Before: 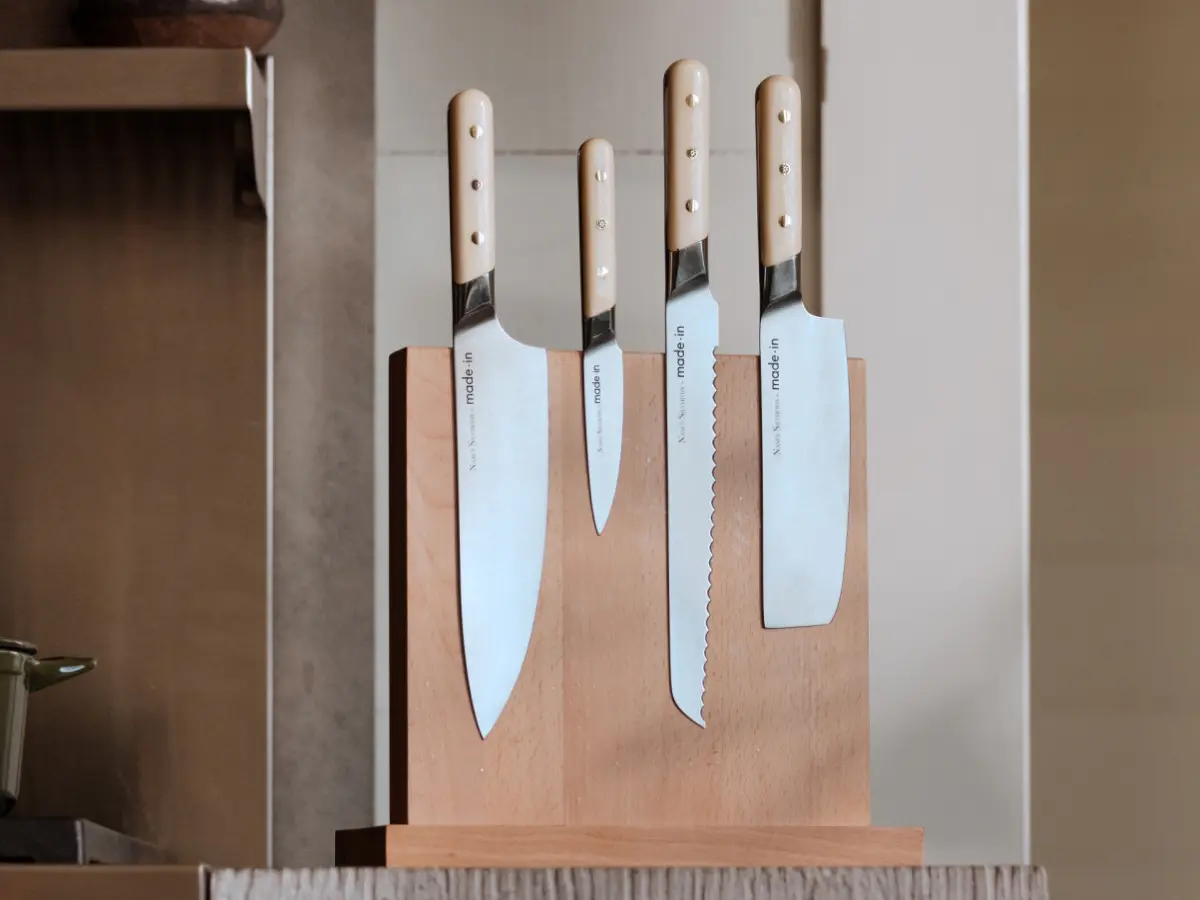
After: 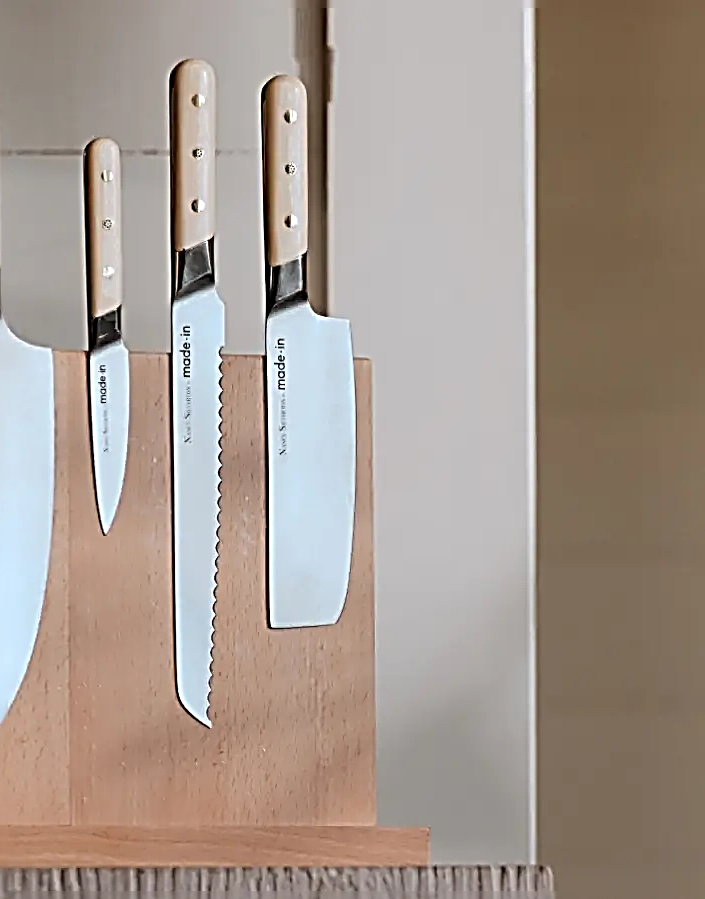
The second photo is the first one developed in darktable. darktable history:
crop: left 41.247%
sharpen: radius 3.148, amount 1.743
